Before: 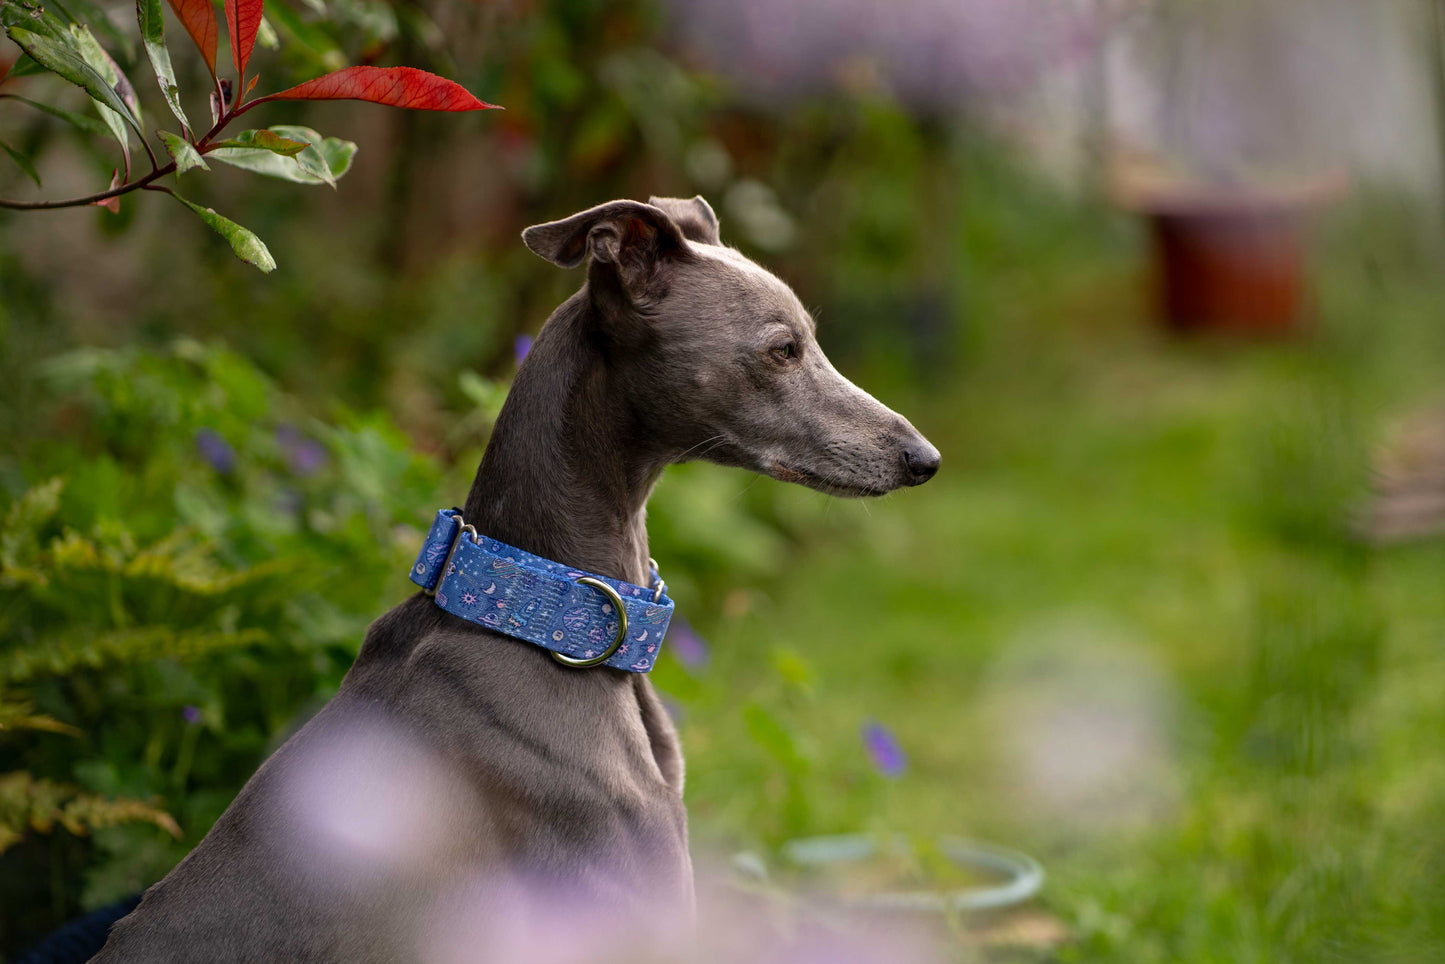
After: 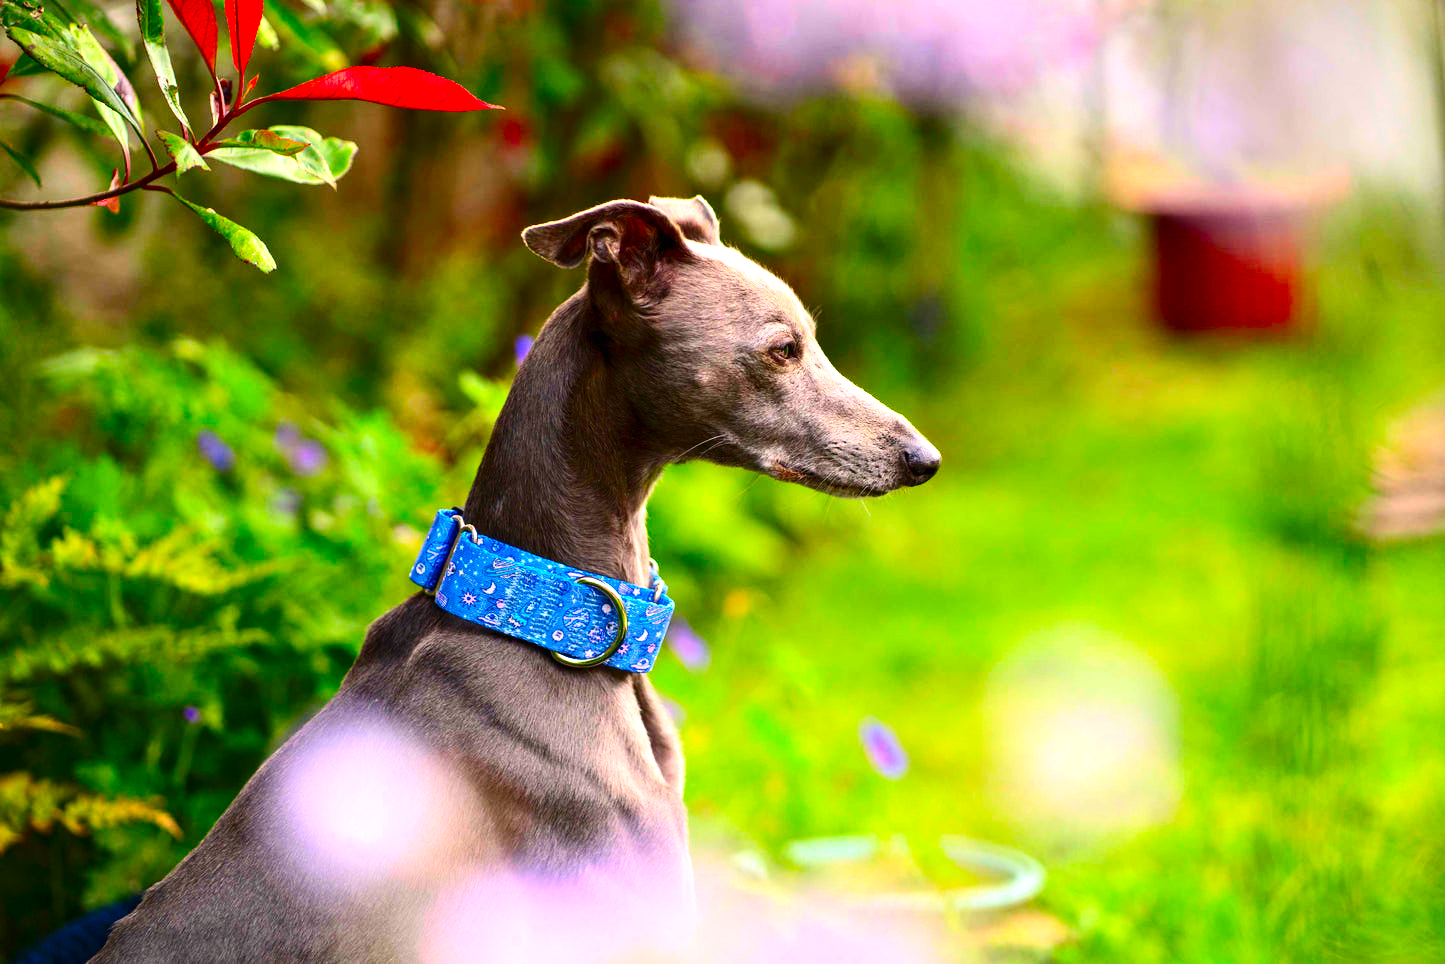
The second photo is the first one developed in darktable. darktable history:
exposure: black level correction 0, exposure 1.2 EV, compensate exposure bias true, compensate highlight preservation false
contrast brightness saturation: contrast 0.26, brightness 0.02, saturation 0.87
